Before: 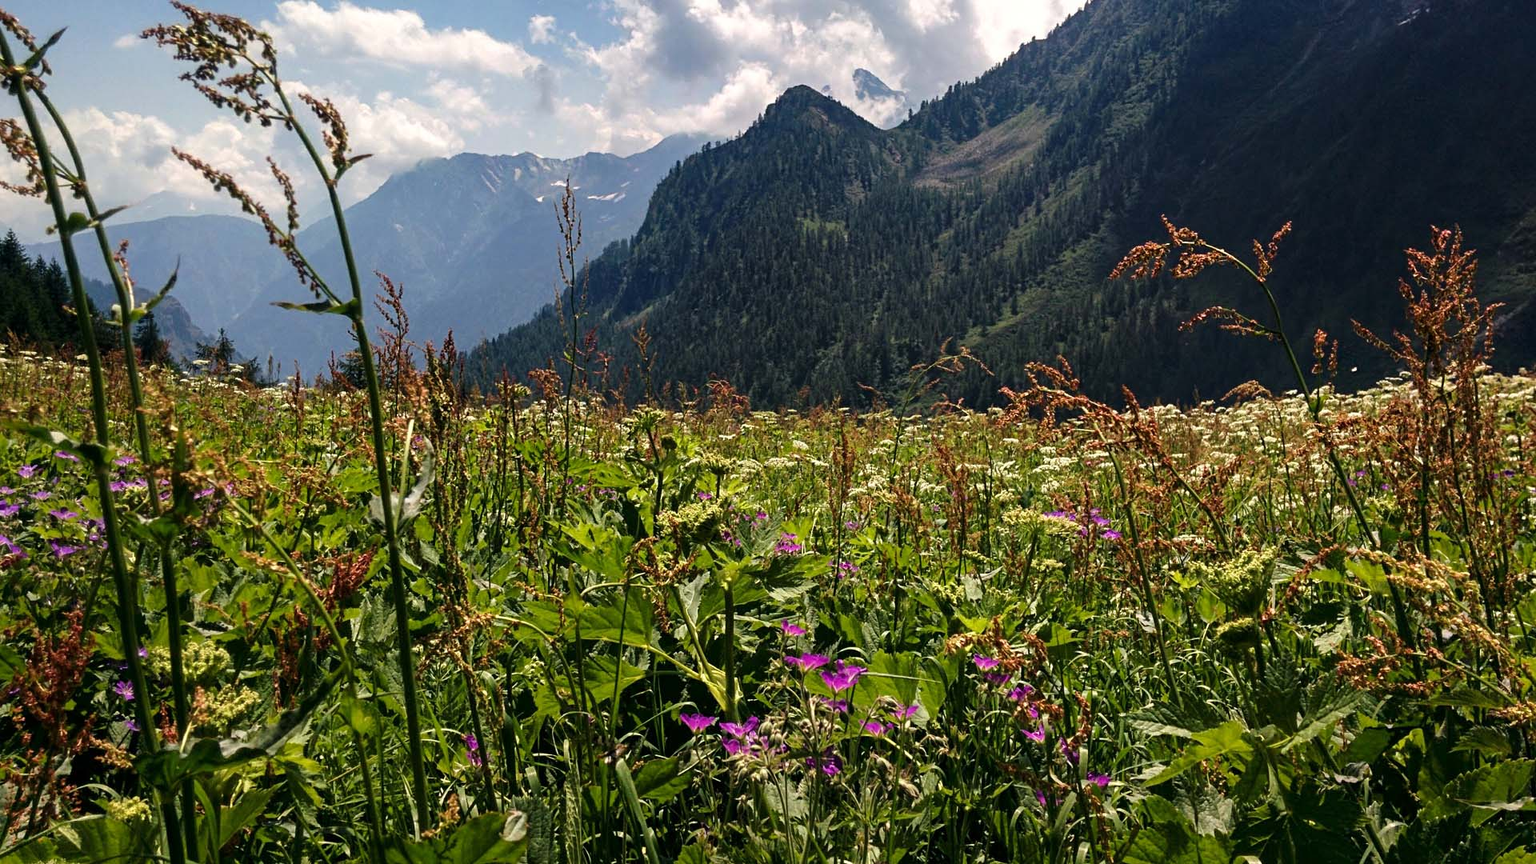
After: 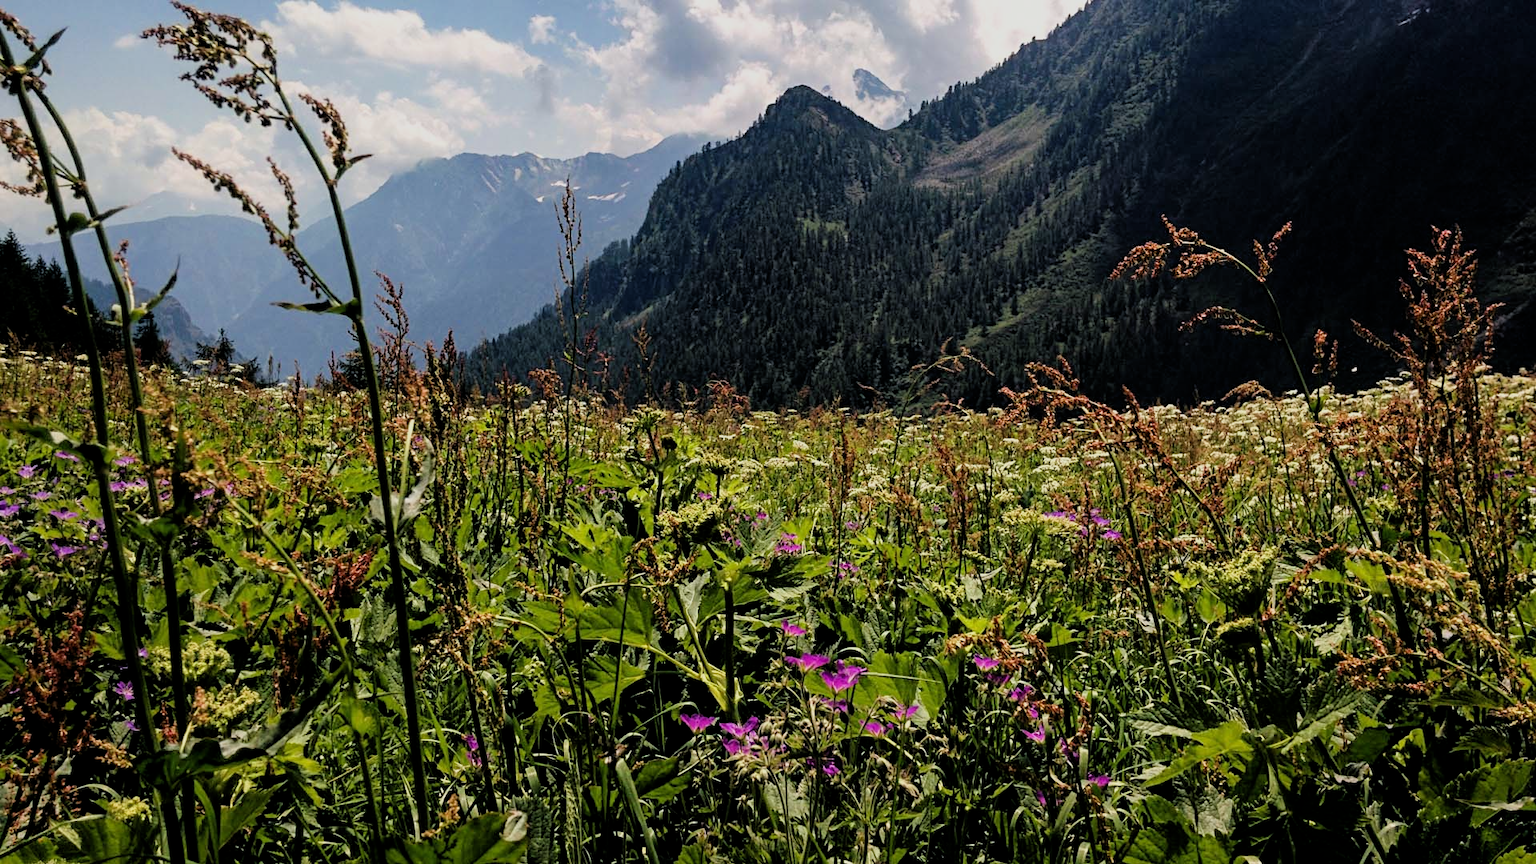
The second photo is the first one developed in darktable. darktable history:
filmic rgb: black relative exposure -7.75 EV, white relative exposure 4.36 EV, threshold 5.96 EV, target black luminance 0%, hardness 3.75, latitude 50.62%, contrast 1.073, highlights saturation mix 9.89%, shadows ↔ highlights balance -0.213%, enable highlight reconstruction true
